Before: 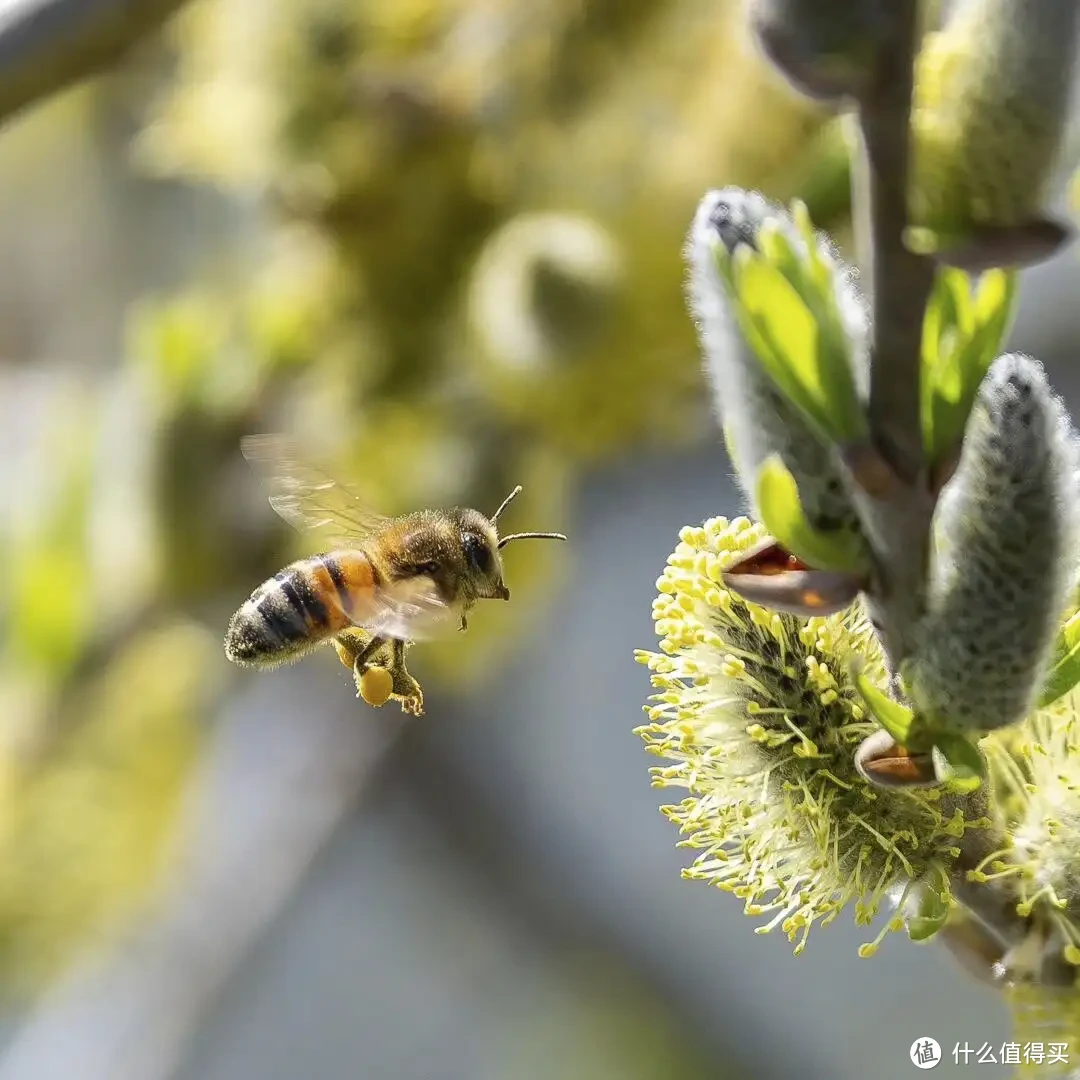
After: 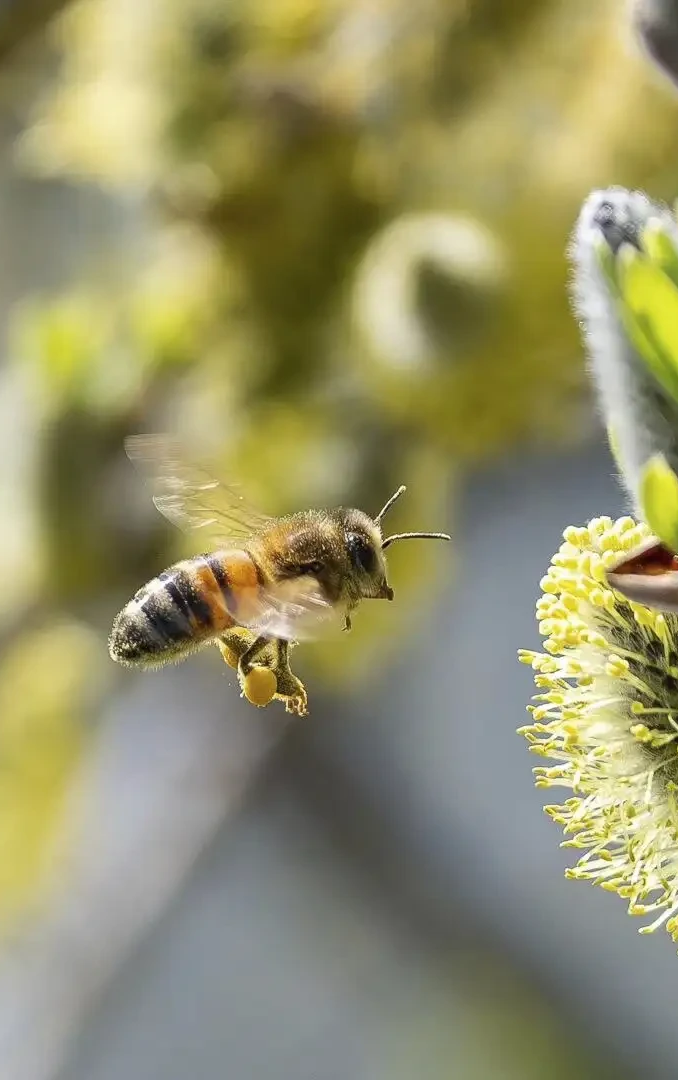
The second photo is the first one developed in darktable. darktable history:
crop: left 10.799%, right 26.361%
